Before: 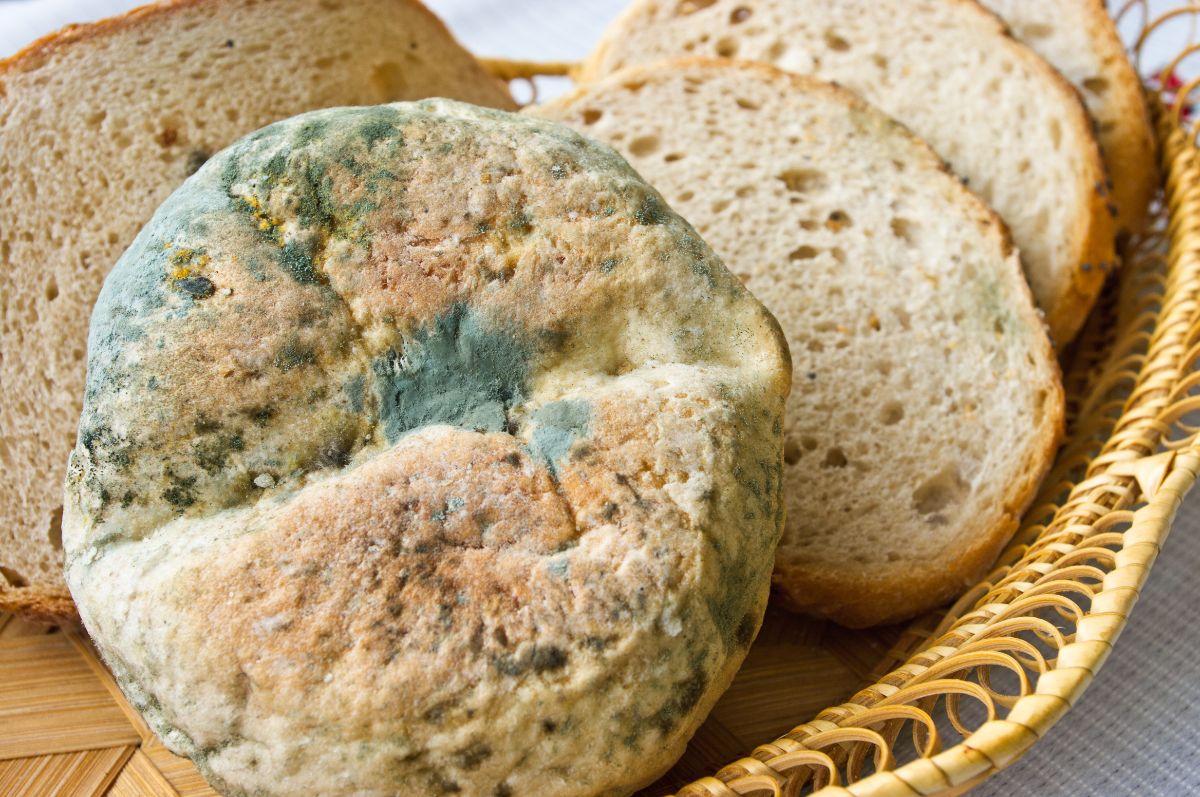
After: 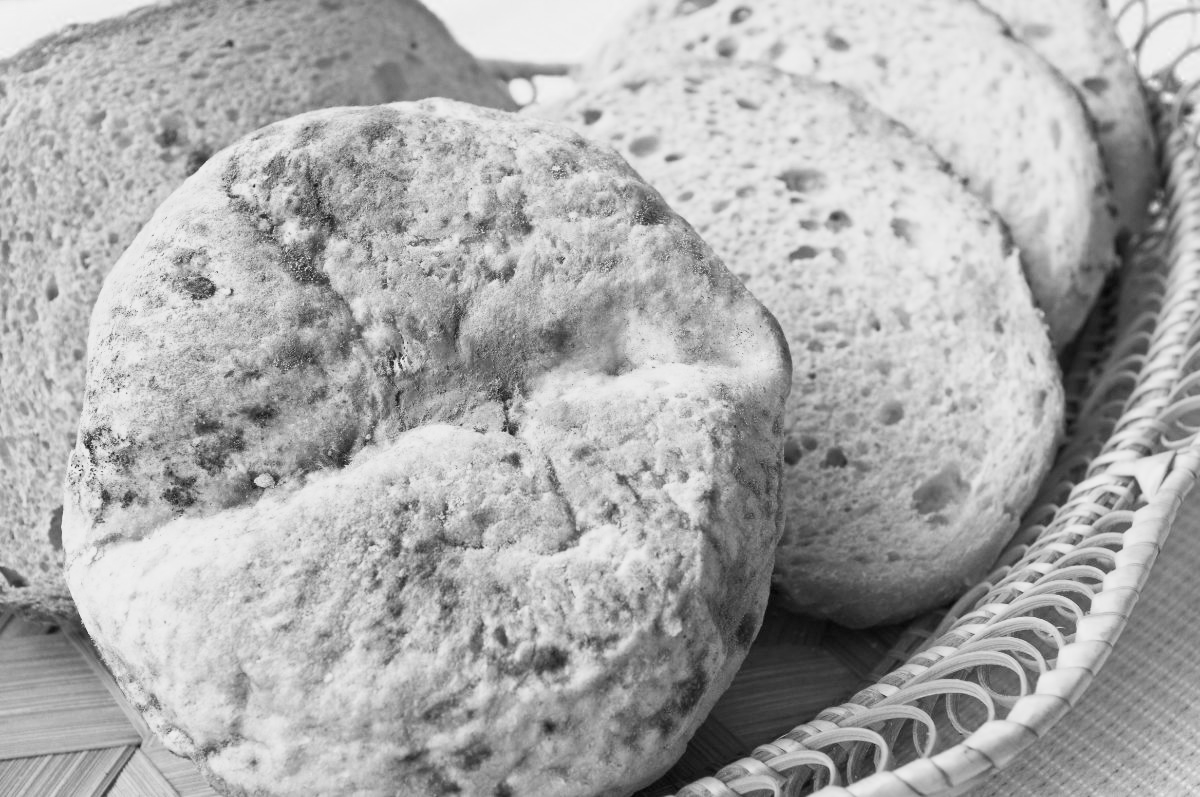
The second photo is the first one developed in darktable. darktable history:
color zones: curves: ch0 [(0, 0.613) (0.01, 0.613) (0.245, 0.448) (0.498, 0.529) (0.642, 0.665) (0.879, 0.777) (0.99, 0.613)]; ch1 [(0, 0) (0.143, 0) (0.286, 0) (0.429, 0) (0.571, 0) (0.714, 0) (0.857, 0)]
base curve: curves: ch0 [(0, 0) (0.088, 0.125) (0.176, 0.251) (0.354, 0.501) (0.613, 0.749) (1, 0.877)], preserve colors none
